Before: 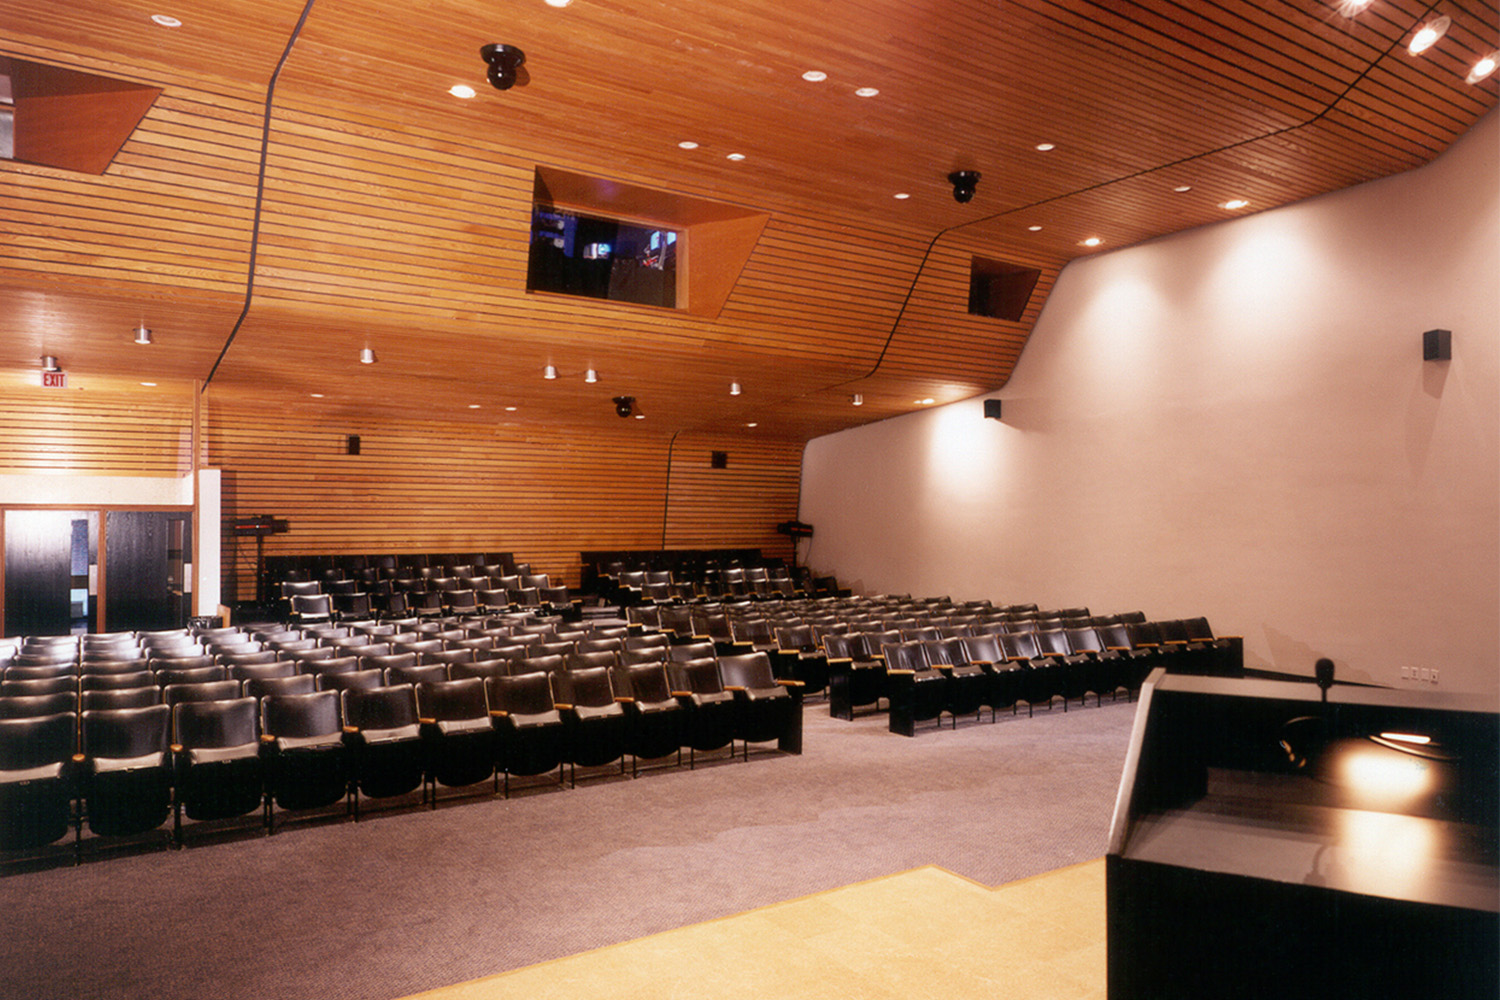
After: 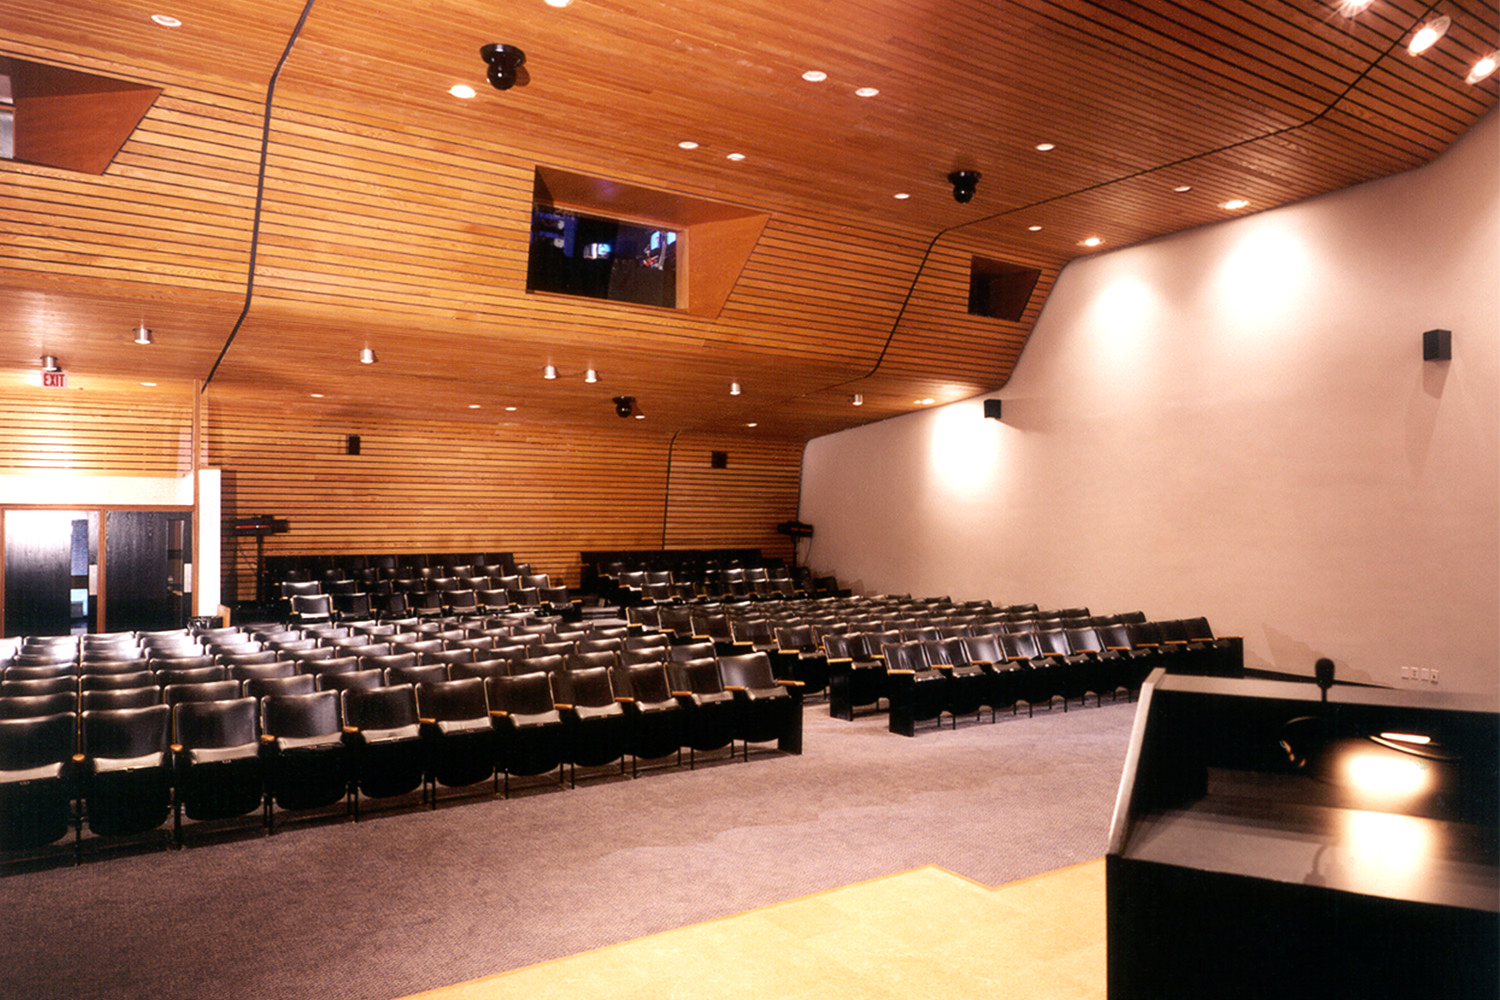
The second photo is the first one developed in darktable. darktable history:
tone equalizer: -8 EV -0.44 EV, -7 EV -0.382 EV, -6 EV -0.334 EV, -5 EV -0.257 EV, -3 EV 0.256 EV, -2 EV 0.35 EV, -1 EV 0.399 EV, +0 EV 0.388 EV, edges refinement/feathering 500, mask exposure compensation -1.57 EV, preserve details no
